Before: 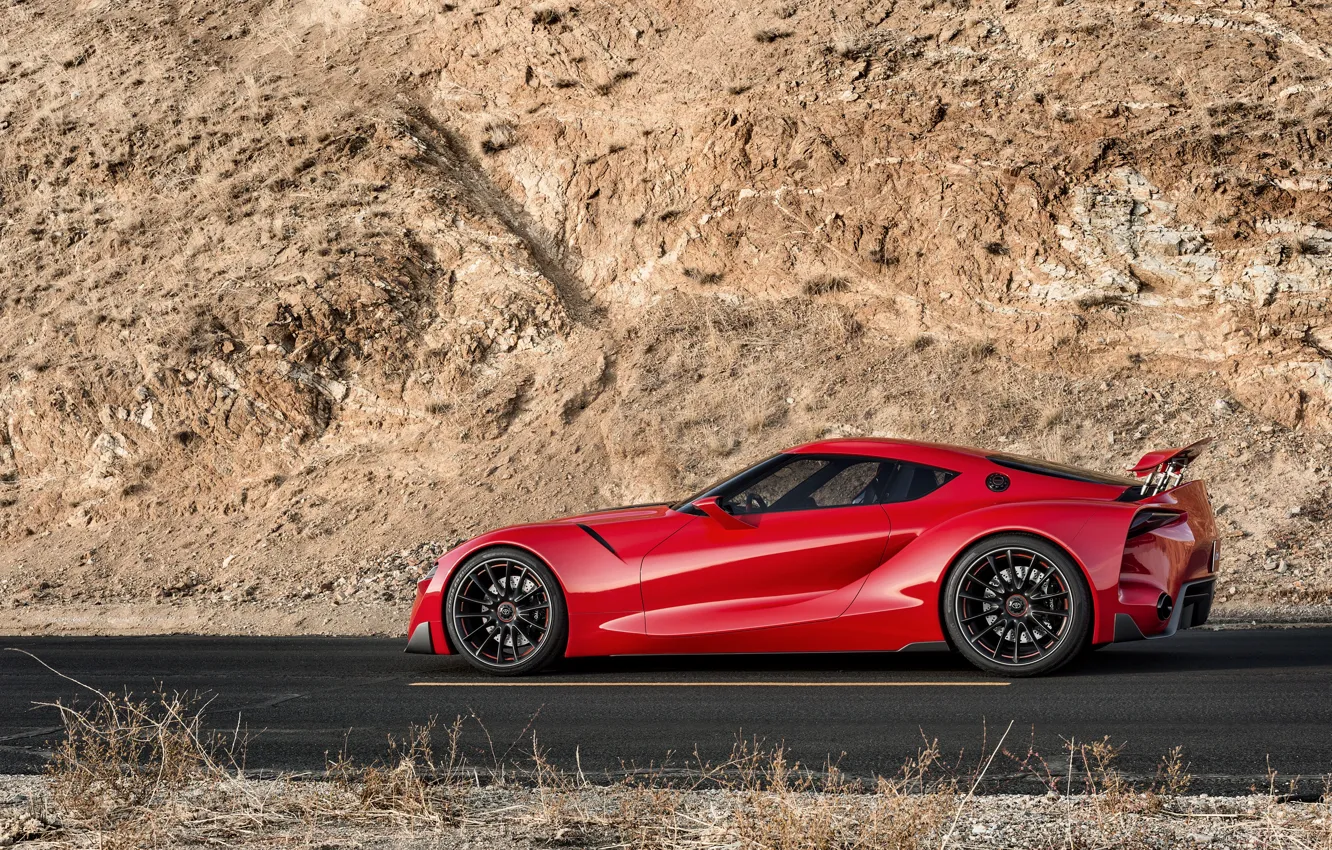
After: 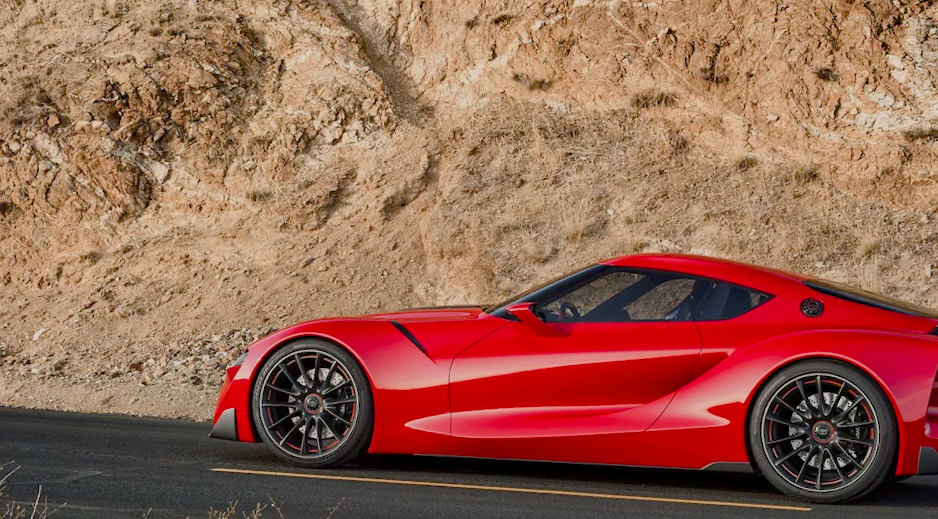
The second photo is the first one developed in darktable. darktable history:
crop and rotate: angle -3.87°, left 9.837%, top 20.463%, right 12.455%, bottom 12.109%
color balance rgb: highlights gain › chroma 0.785%, highlights gain › hue 55.83°, perceptual saturation grading › global saturation 20%, perceptual saturation grading › highlights -25.12%, perceptual saturation grading › shadows 25.576%, contrast -20.44%
